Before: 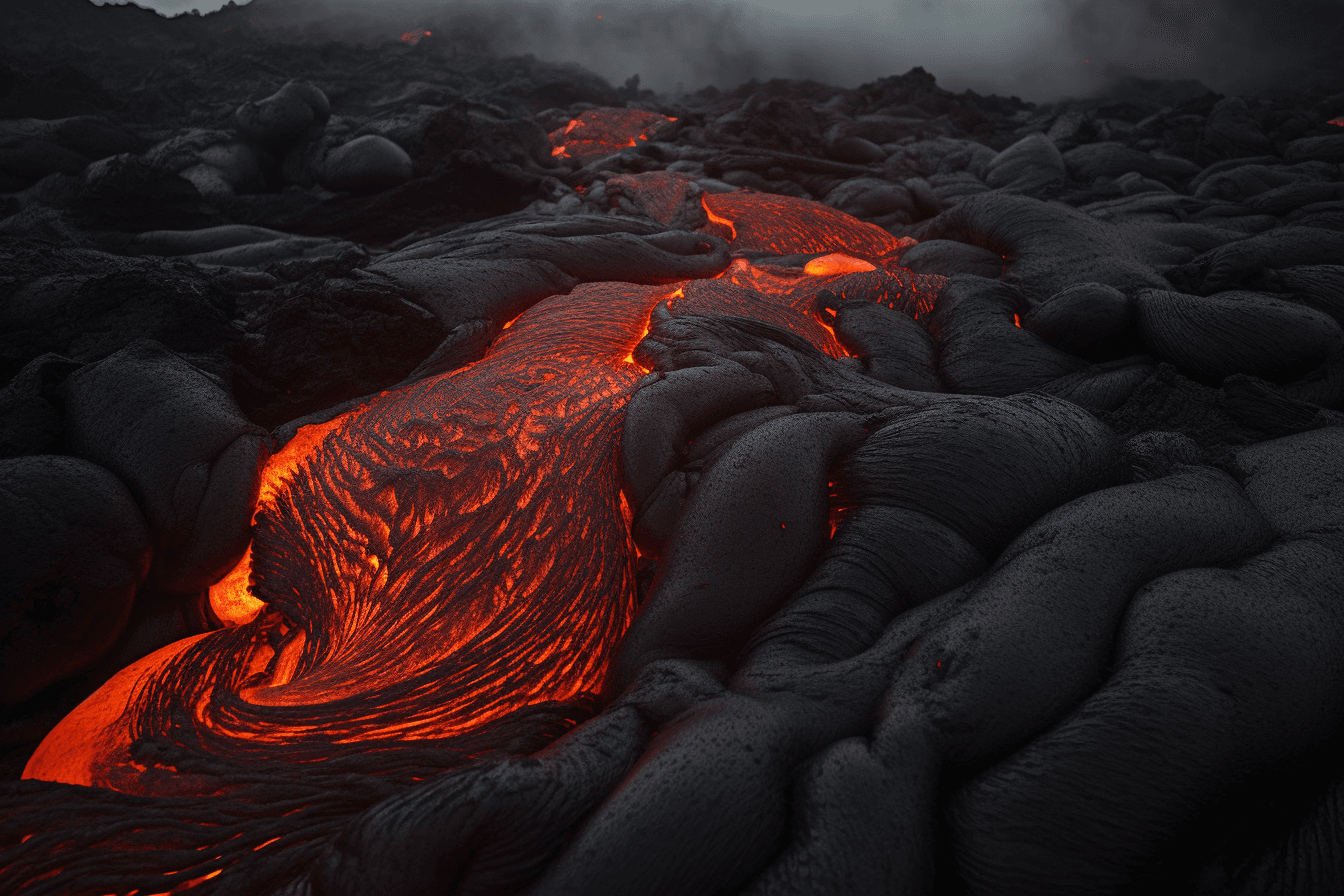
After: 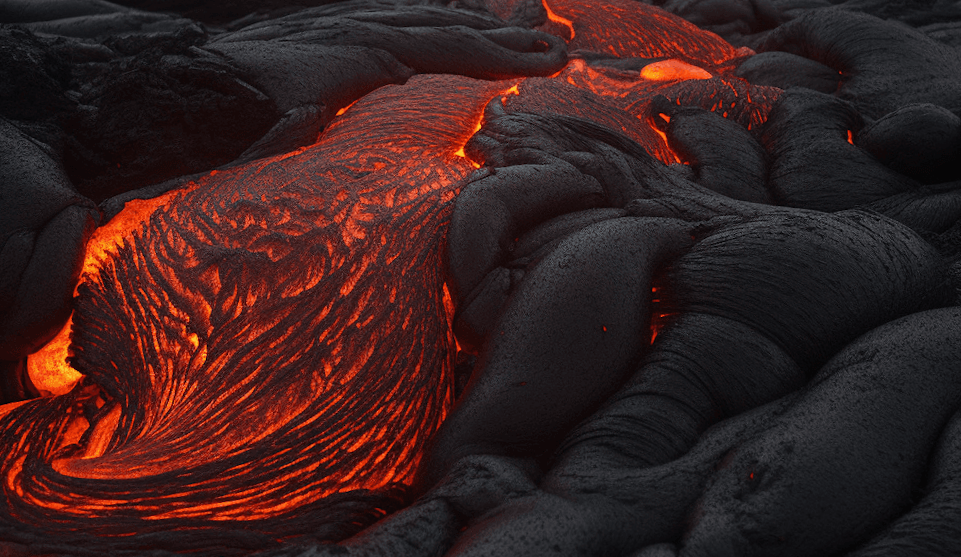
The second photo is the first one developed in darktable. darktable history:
crop and rotate: angle -3.37°, left 9.78%, top 20.501%, right 12.51%, bottom 11.919%
